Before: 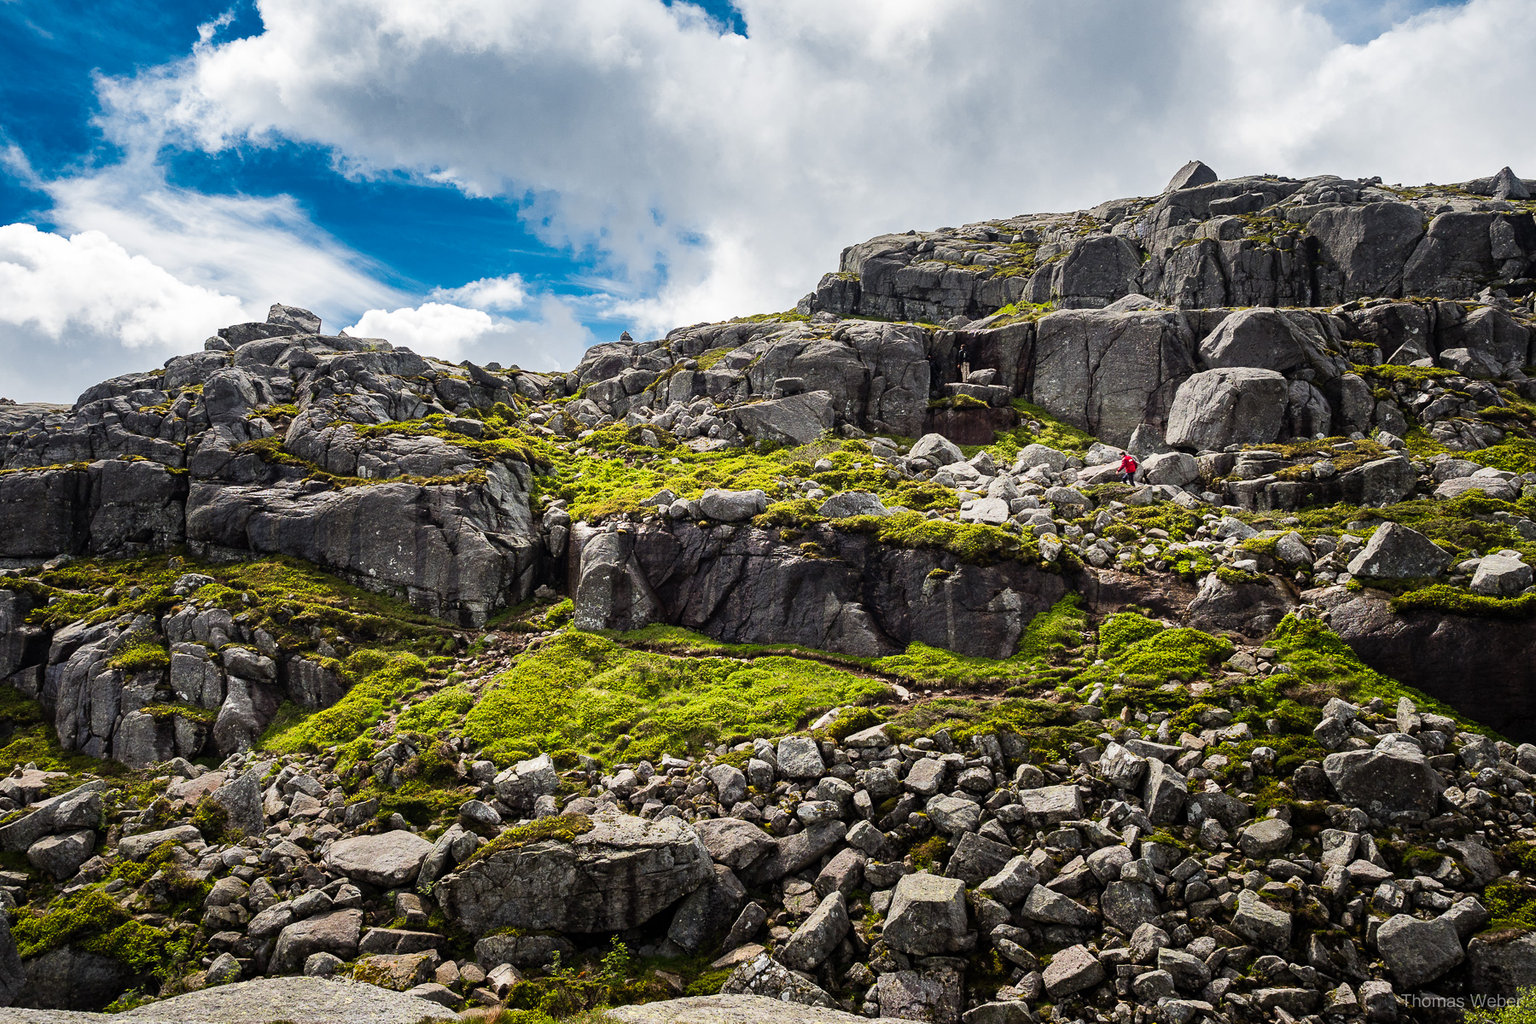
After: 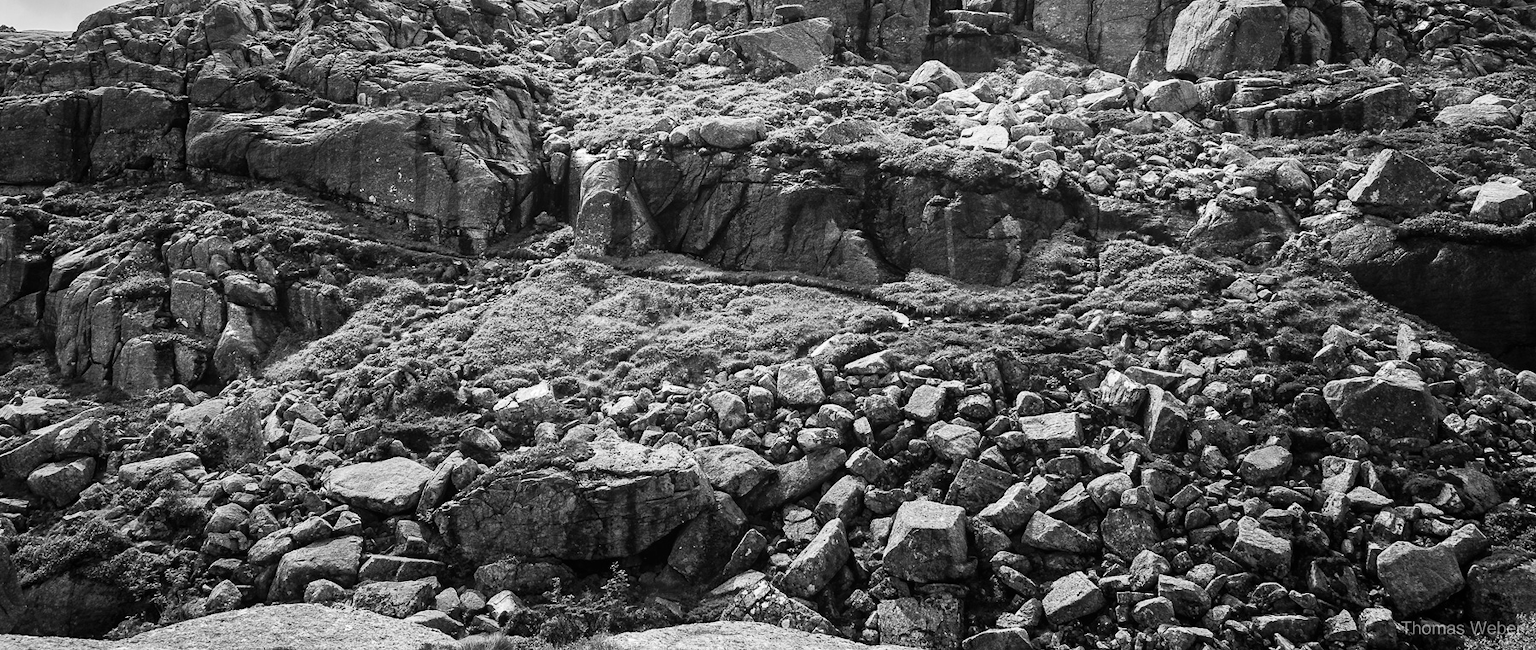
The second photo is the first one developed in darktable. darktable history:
bloom: size 15%, threshold 97%, strength 7%
crop and rotate: top 36.435%
color correction: highlights a* 19.5, highlights b* -11.53, saturation 1.69
exposure: exposure 0.191 EV, compensate highlight preservation false
monochrome: on, module defaults
